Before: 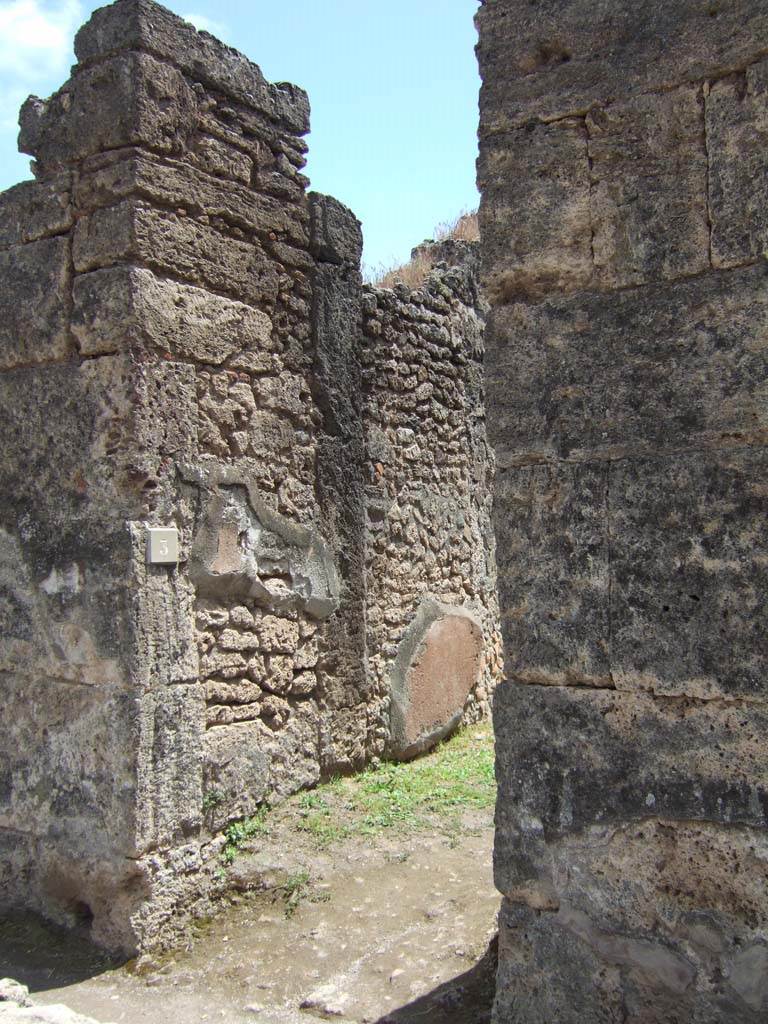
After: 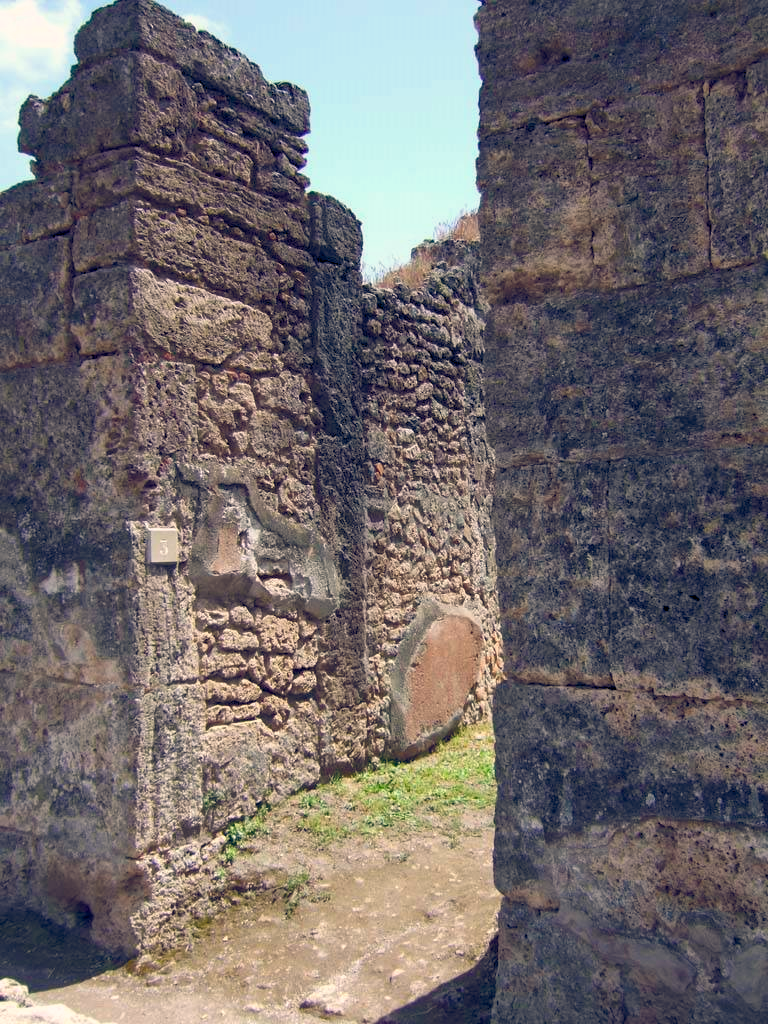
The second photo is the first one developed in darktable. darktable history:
base curve: curves: ch0 [(0, 0) (0.303, 0.277) (1, 1)], preserve colors none
shadows and highlights: radius 329.19, shadows 54.36, highlights -99, compress 94.24%, soften with gaussian
color balance rgb: highlights gain › chroma 3.001%, highlights gain › hue 60.26°, global offset › luminance -0.307%, global offset › chroma 0.308%, global offset › hue 258.4°, perceptual saturation grading › global saturation 20%, perceptual saturation grading › highlights -14.285%, perceptual saturation grading › shadows 50.179%, global vibrance 14.617%
